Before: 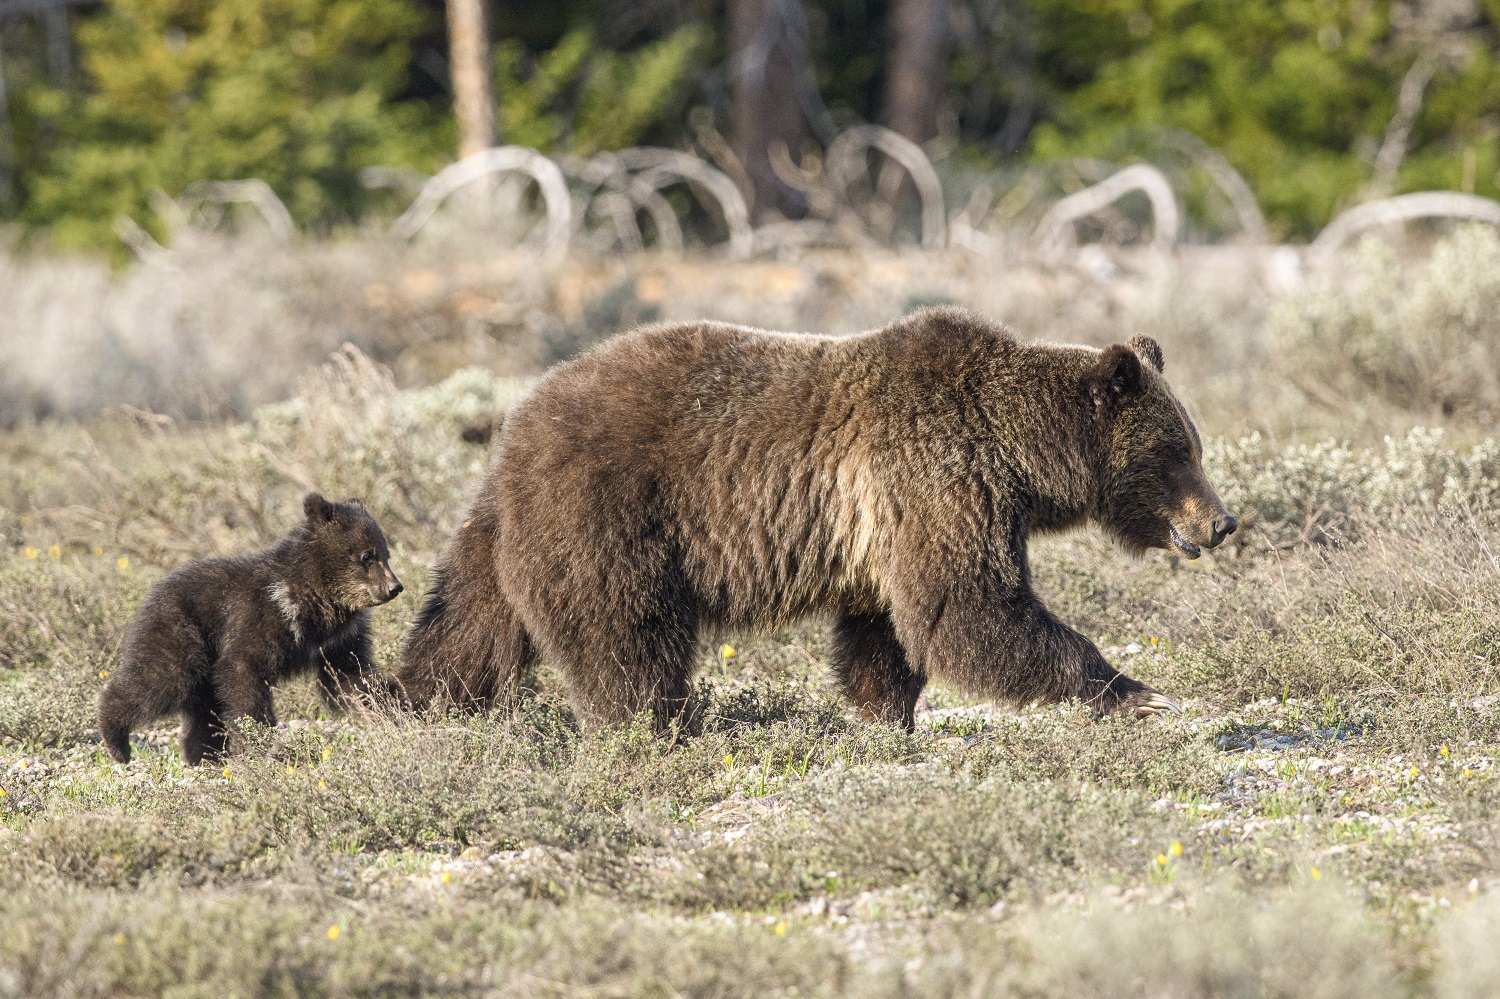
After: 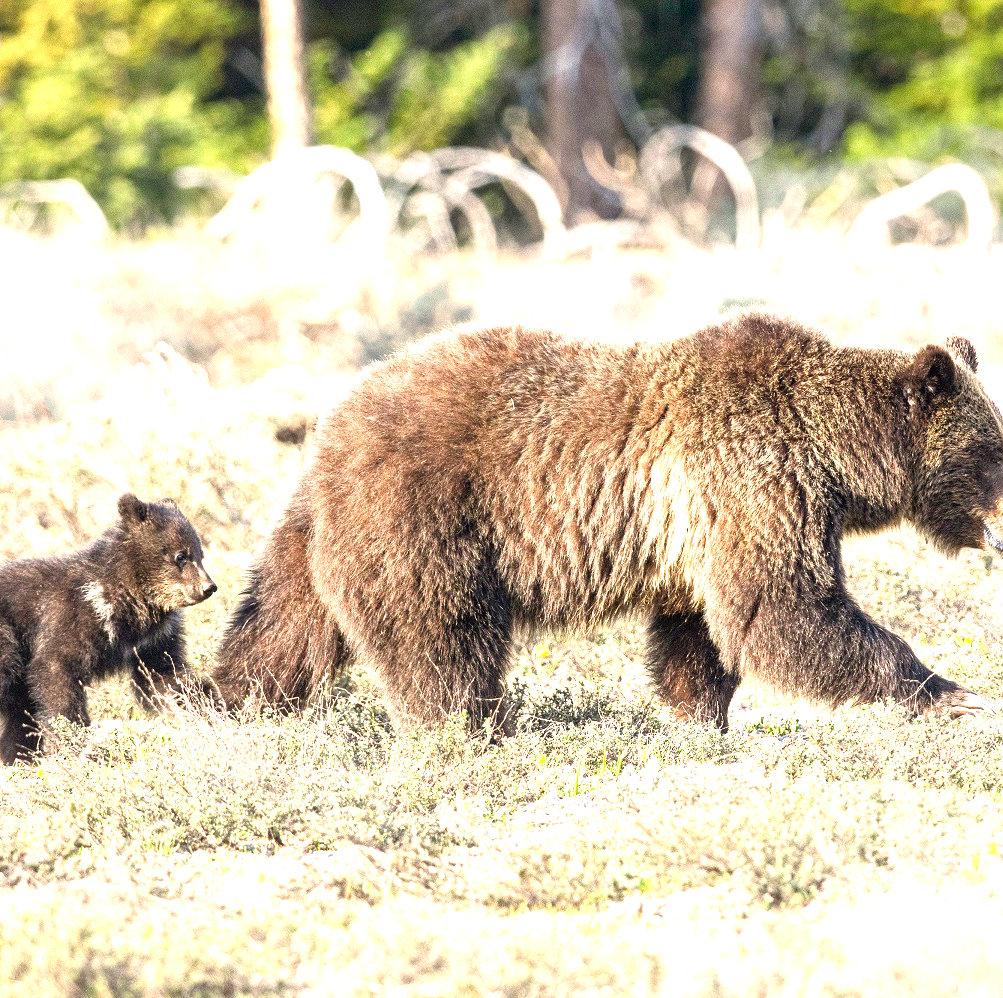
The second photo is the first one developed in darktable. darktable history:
contrast brightness saturation: contrast 0.081, saturation 0.016
exposure: exposure 1.476 EV, compensate highlight preservation false
crop and rotate: left 12.446%, right 20.674%
